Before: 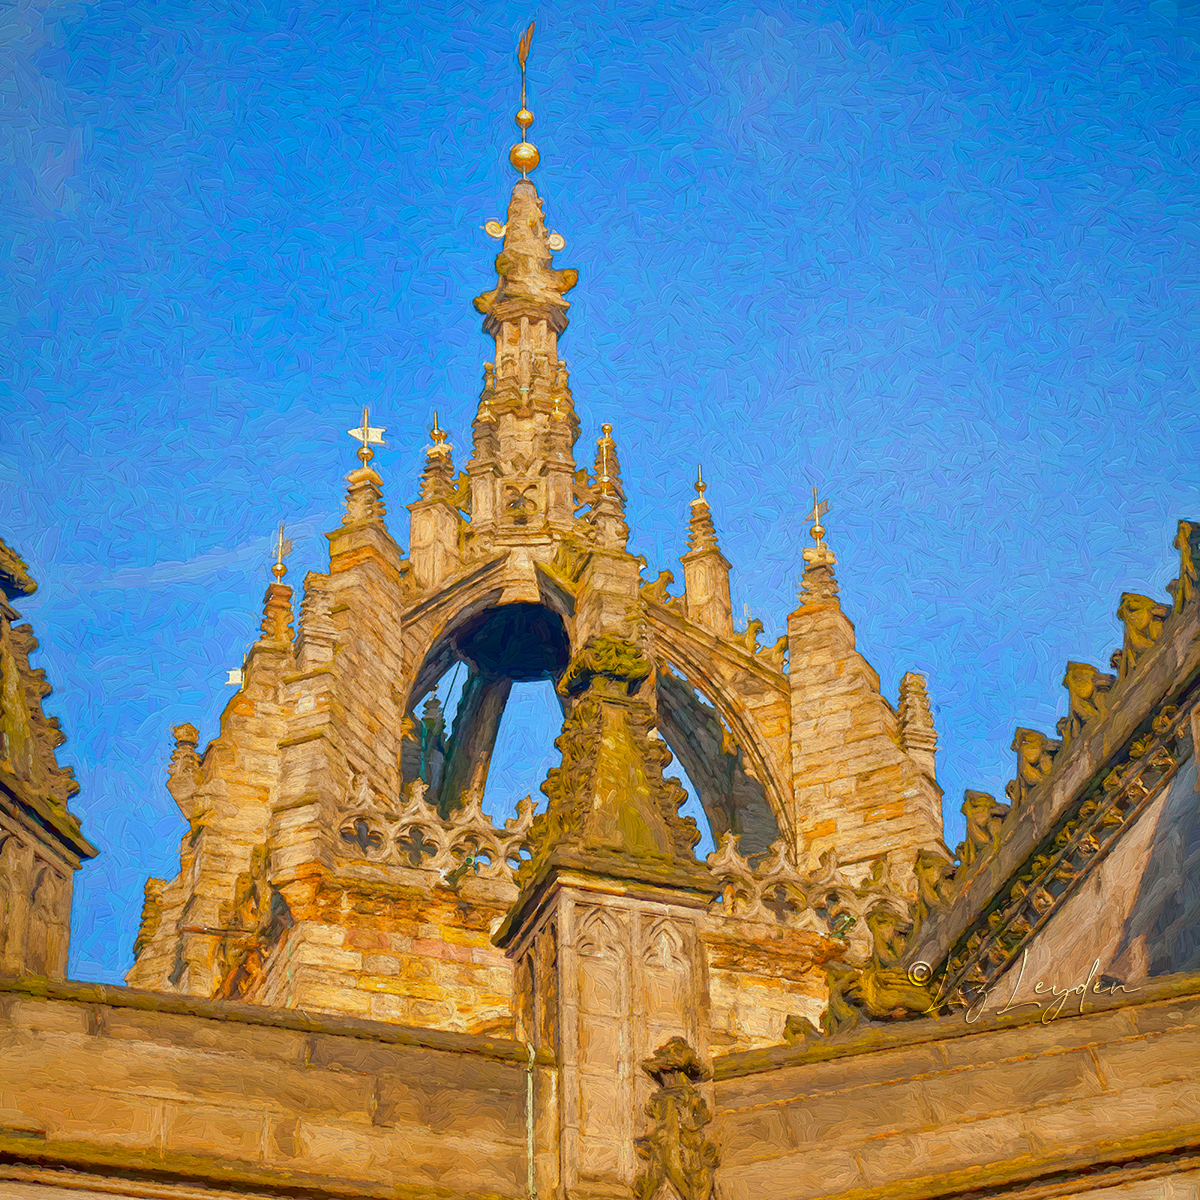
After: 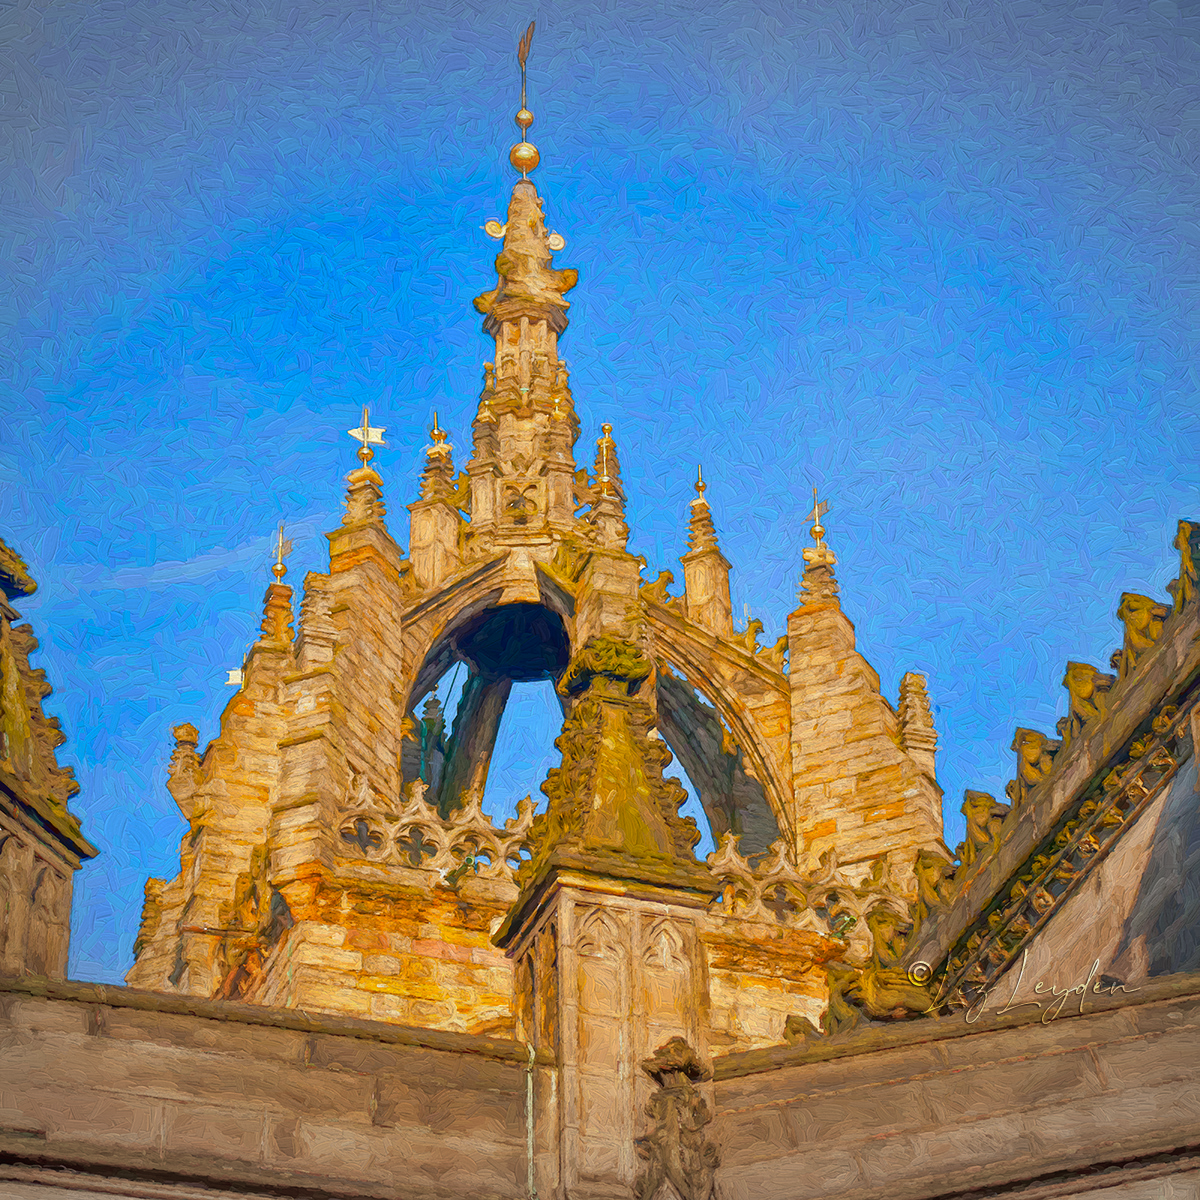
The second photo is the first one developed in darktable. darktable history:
vignetting: fall-off start 100%, brightness -0.282, width/height ratio 1.31
white balance: emerald 1
vibrance: on, module defaults
